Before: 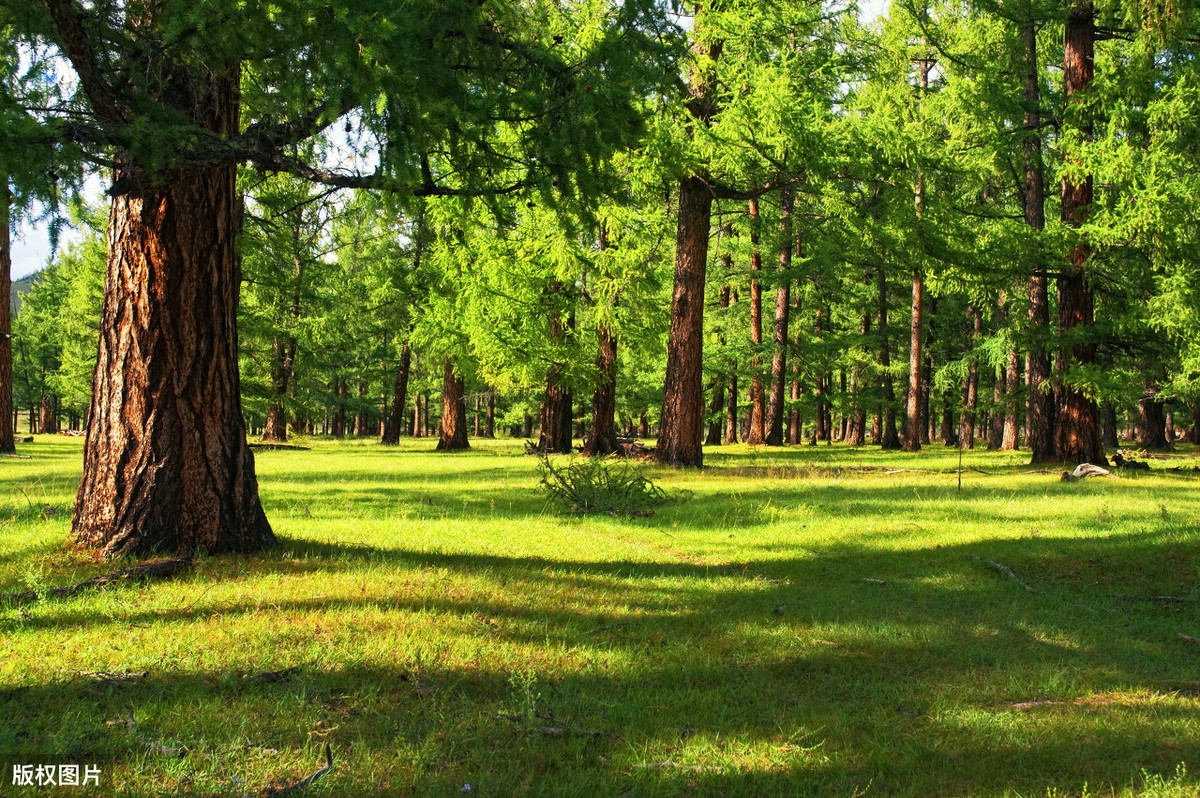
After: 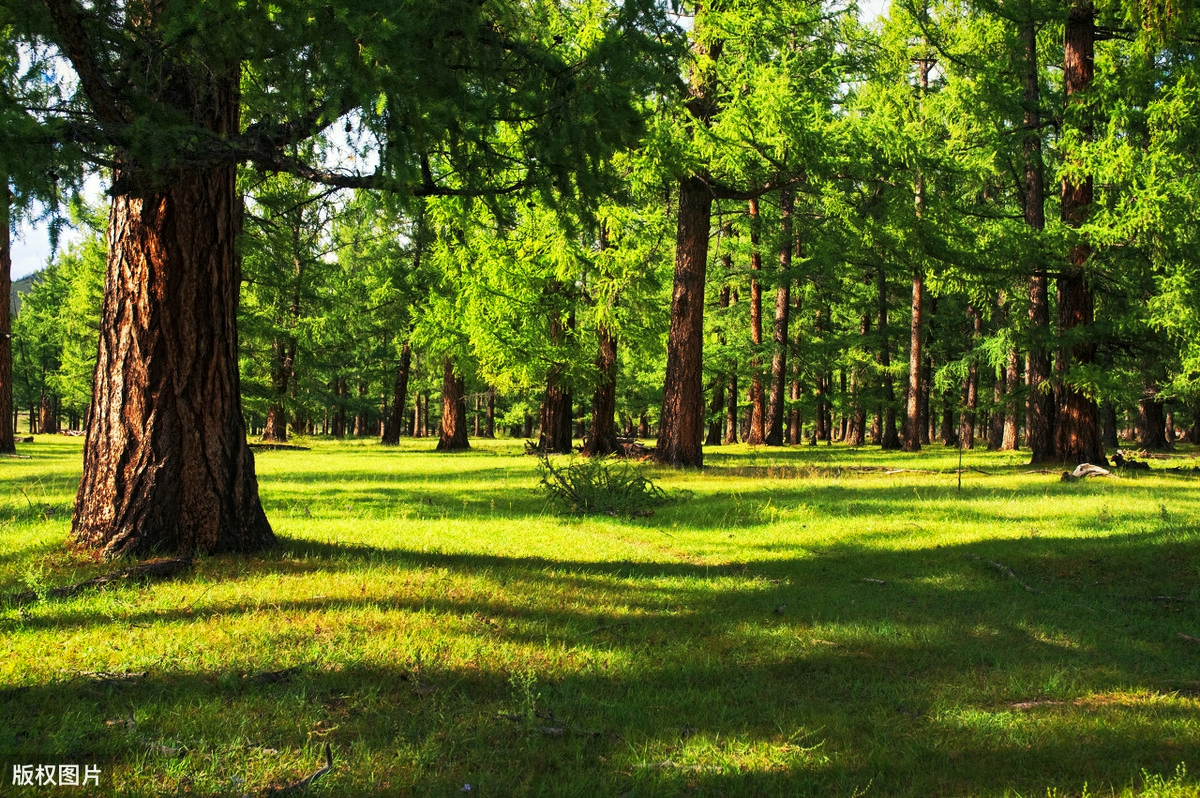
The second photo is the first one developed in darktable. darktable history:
tone equalizer: mask exposure compensation -0.493 EV
tone curve: curves: ch0 [(0, 0) (0.003, 0.002) (0.011, 0.009) (0.025, 0.022) (0.044, 0.041) (0.069, 0.059) (0.1, 0.082) (0.136, 0.106) (0.177, 0.138) (0.224, 0.179) (0.277, 0.226) (0.335, 0.28) (0.399, 0.342) (0.468, 0.413) (0.543, 0.493) (0.623, 0.591) (0.709, 0.699) (0.801, 0.804) (0.898, 0.899) (1, 1)], preserve colors none
exposure: black level correction 0.001, compensate highlight preservation false
vignetting: fall-off start 98.52%, fall-off radius 99.04%, brightness -0.244, saturation 0.14, width/height ratio 1.427, dithering 8-bit output
contrast brightness saturation: saturation -0.064
